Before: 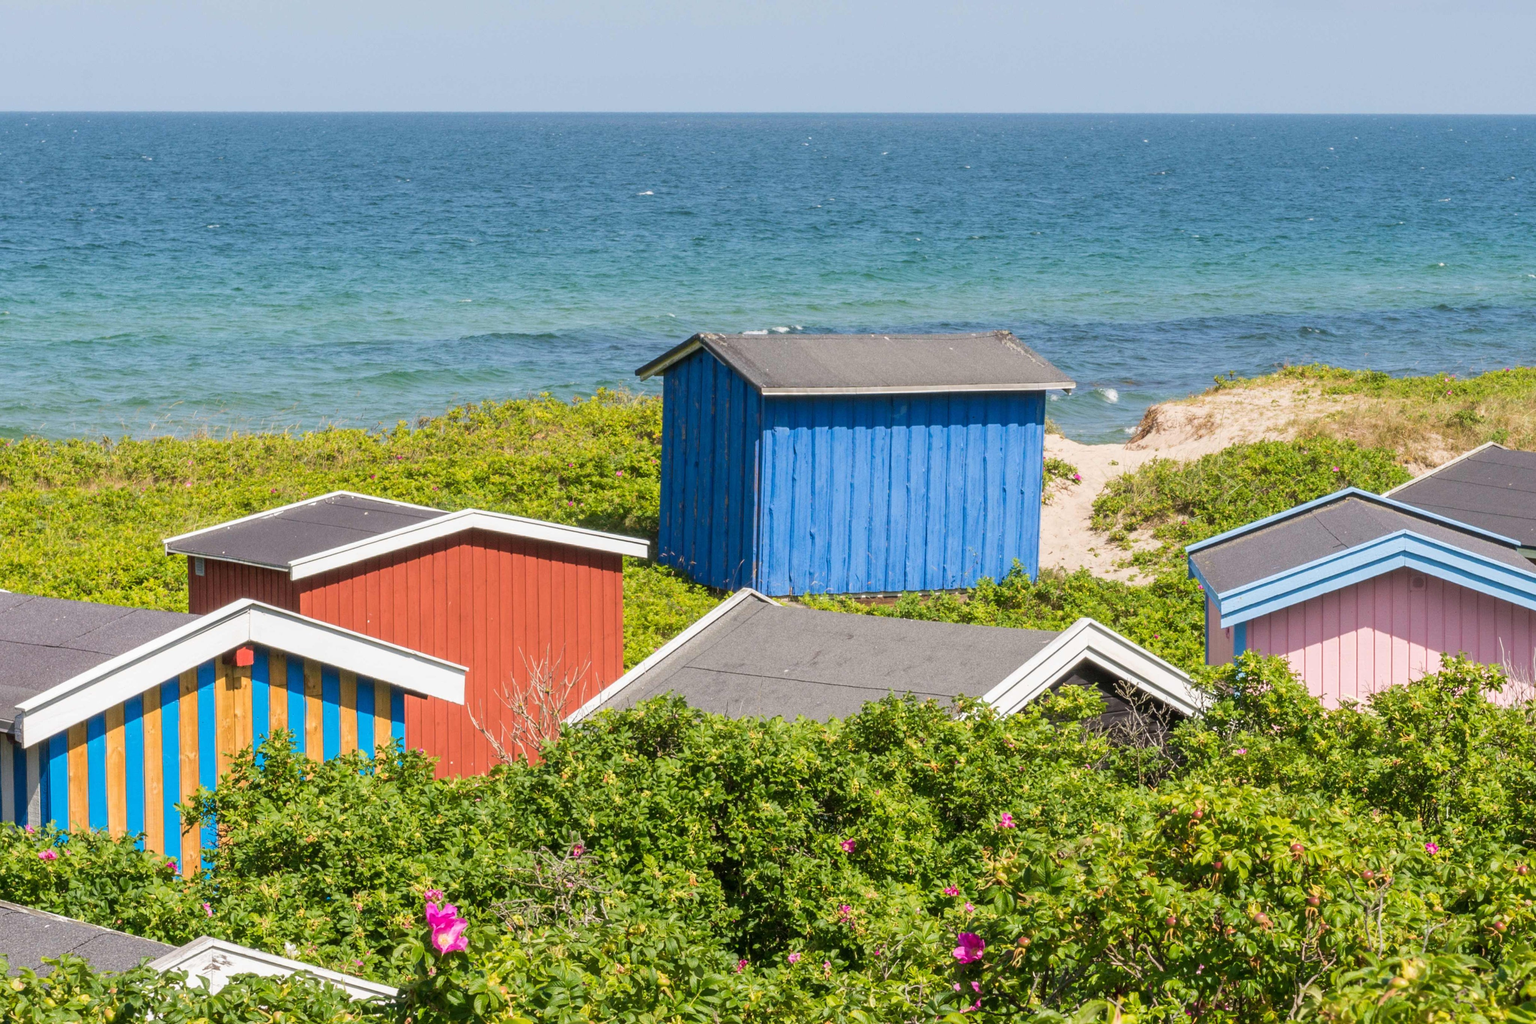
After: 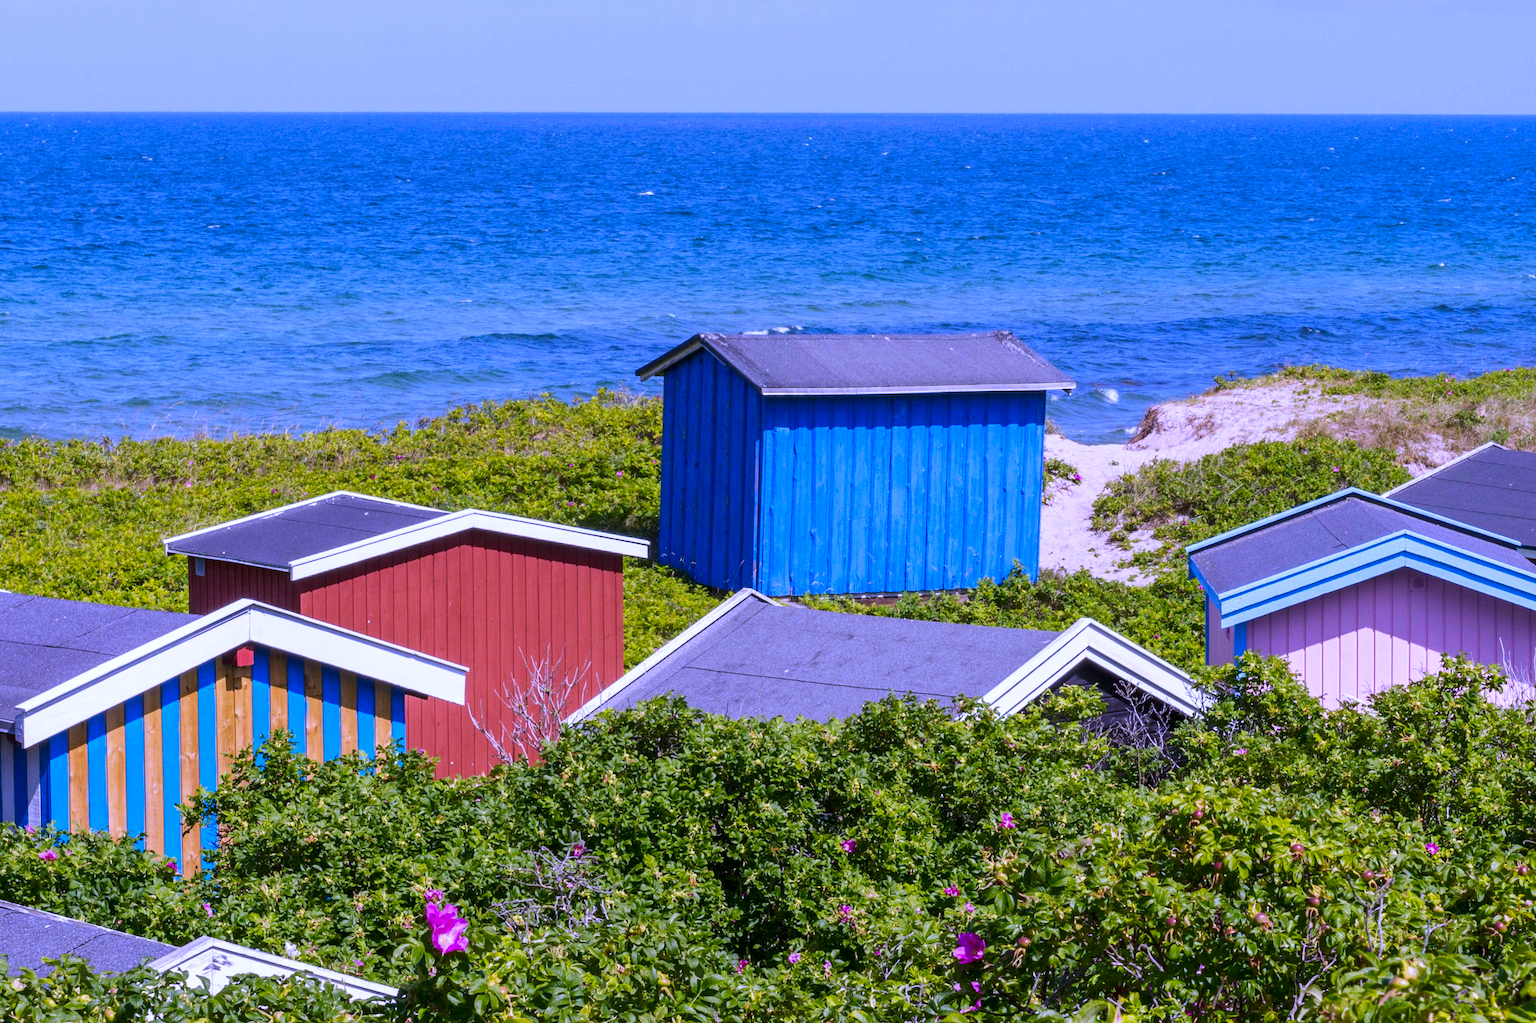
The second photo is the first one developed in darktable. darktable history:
contrast brightness saturation: brightness -0.2, saturation 0.08
rotate and perspective: crop left 0, crop top 0
color balance rgb: perceptual saturation grading › global saturation -3%
white balance: red 0.98, blue 1.61
